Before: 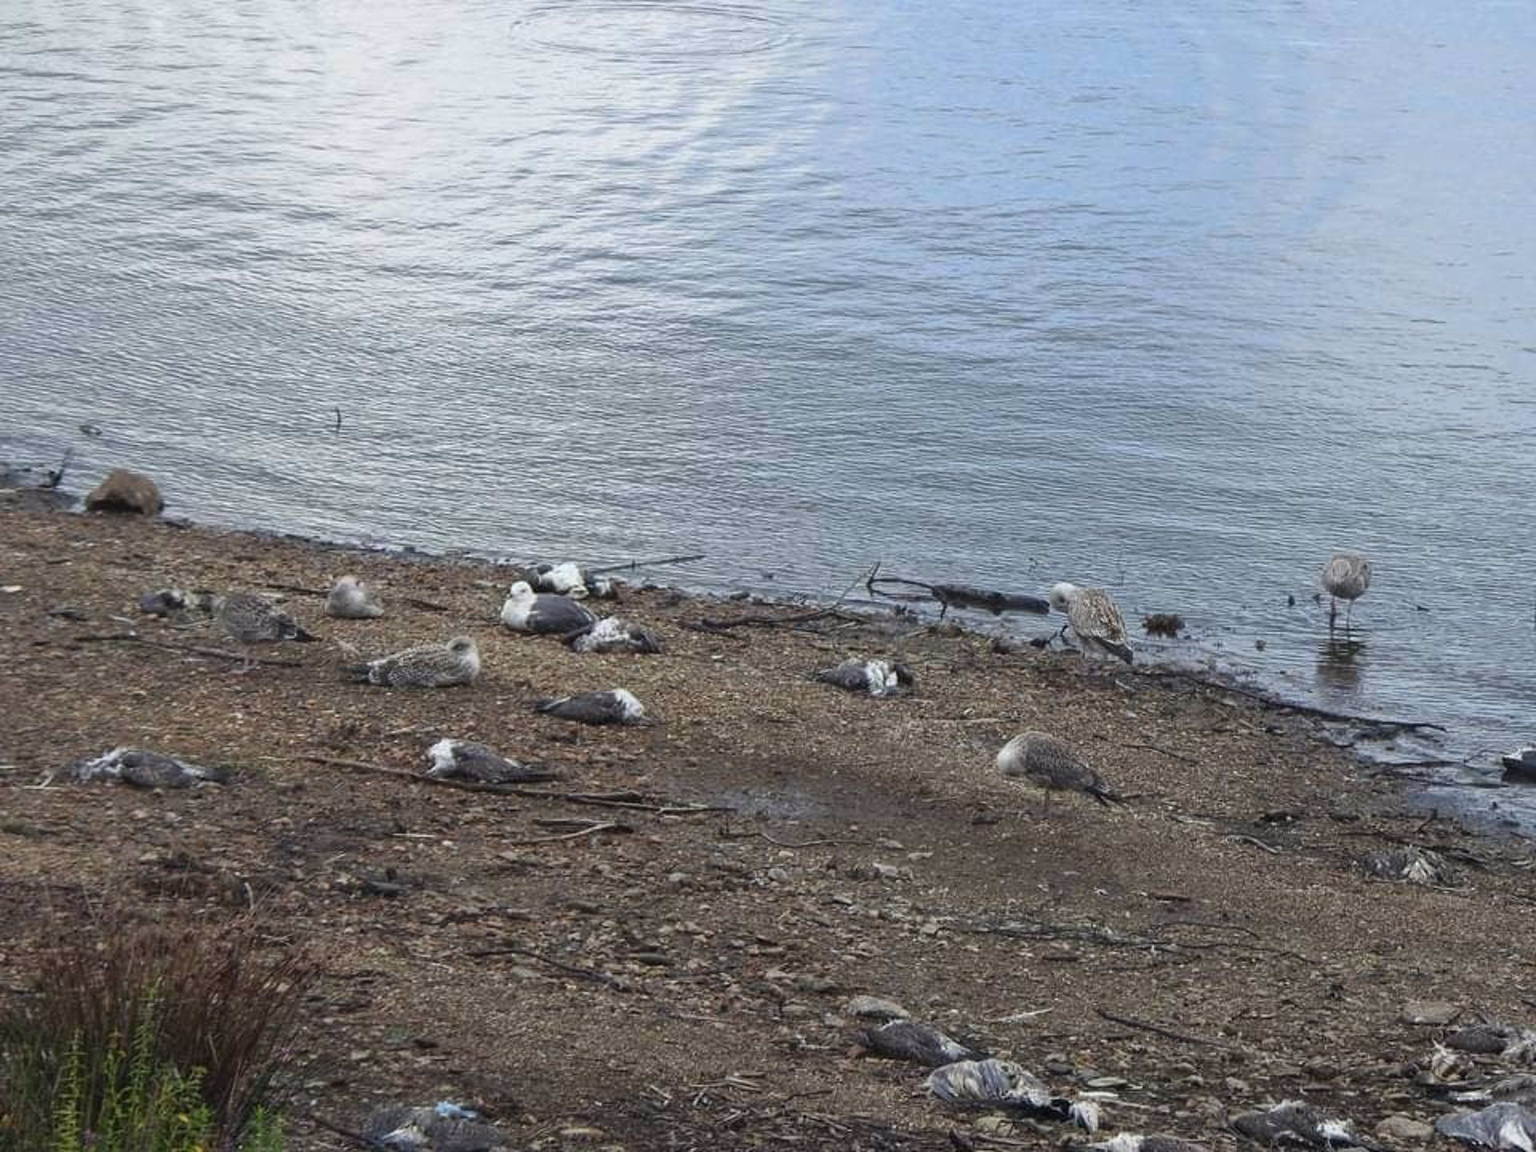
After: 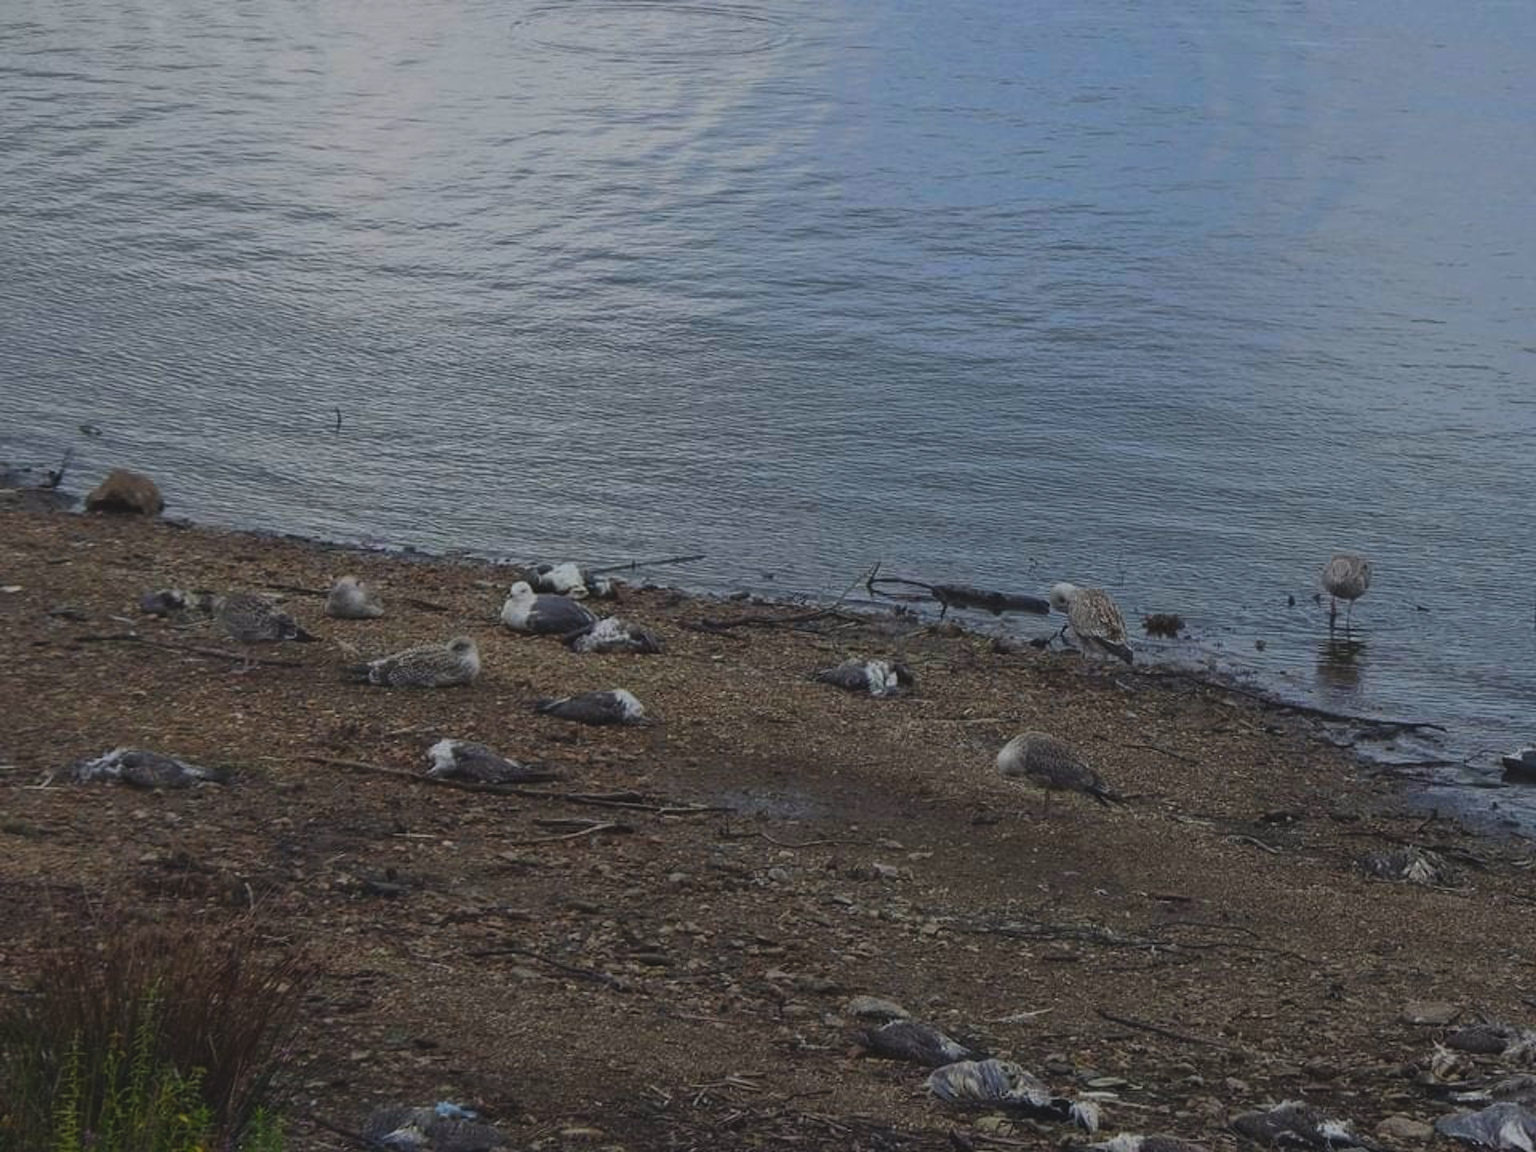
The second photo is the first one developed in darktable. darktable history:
color balance rgb: perceptual saturation grading › global saturation 29.906%, global vibrance 11.062%
exposure: black level correction -0.017, exposure -1.121 EV, compensate exposure bias true, compensate highlight preservation false
